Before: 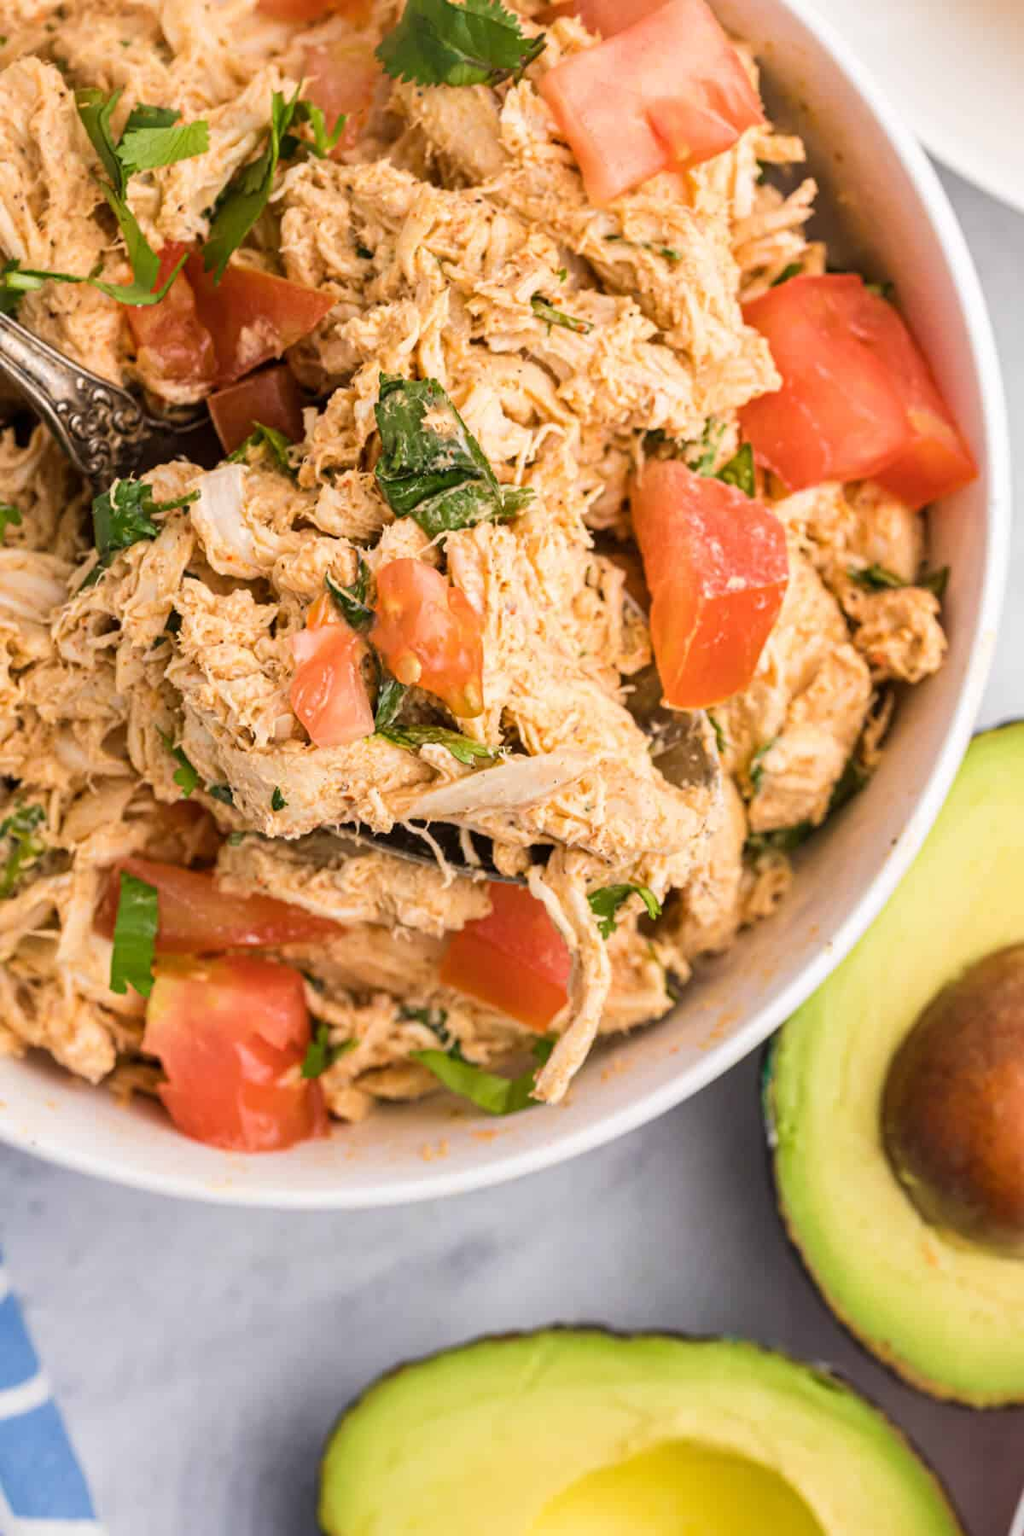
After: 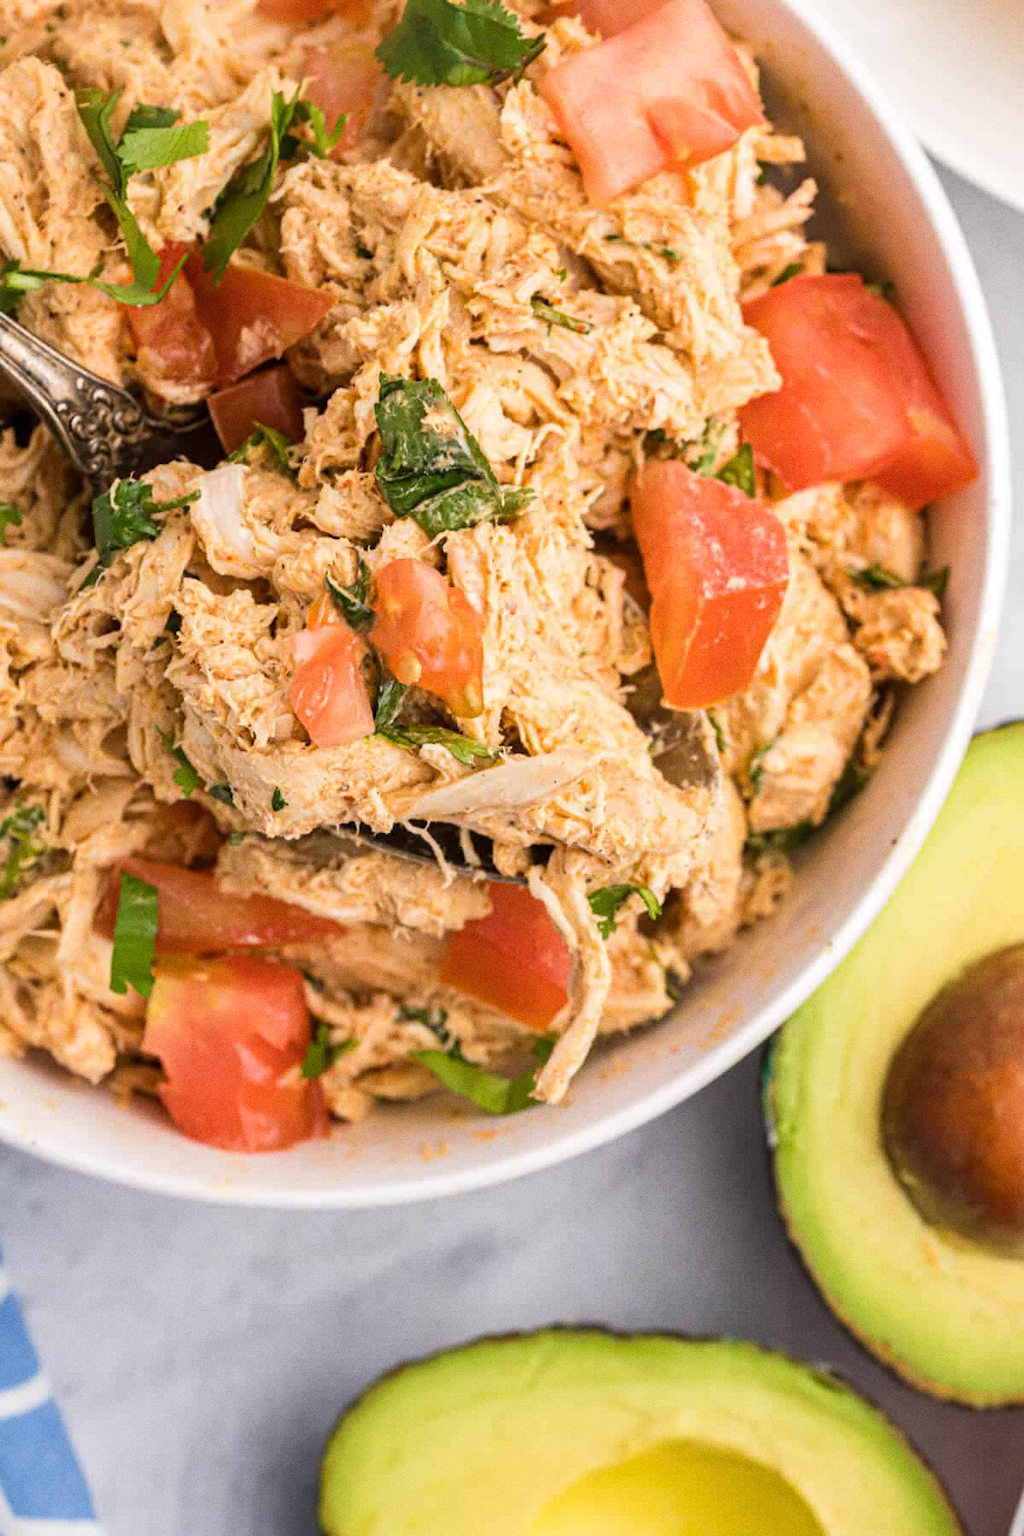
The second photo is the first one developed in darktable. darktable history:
exposure: exposure 0.02 EV, compensate highlight preservation false
grain: coarseness 0.09 ISO
